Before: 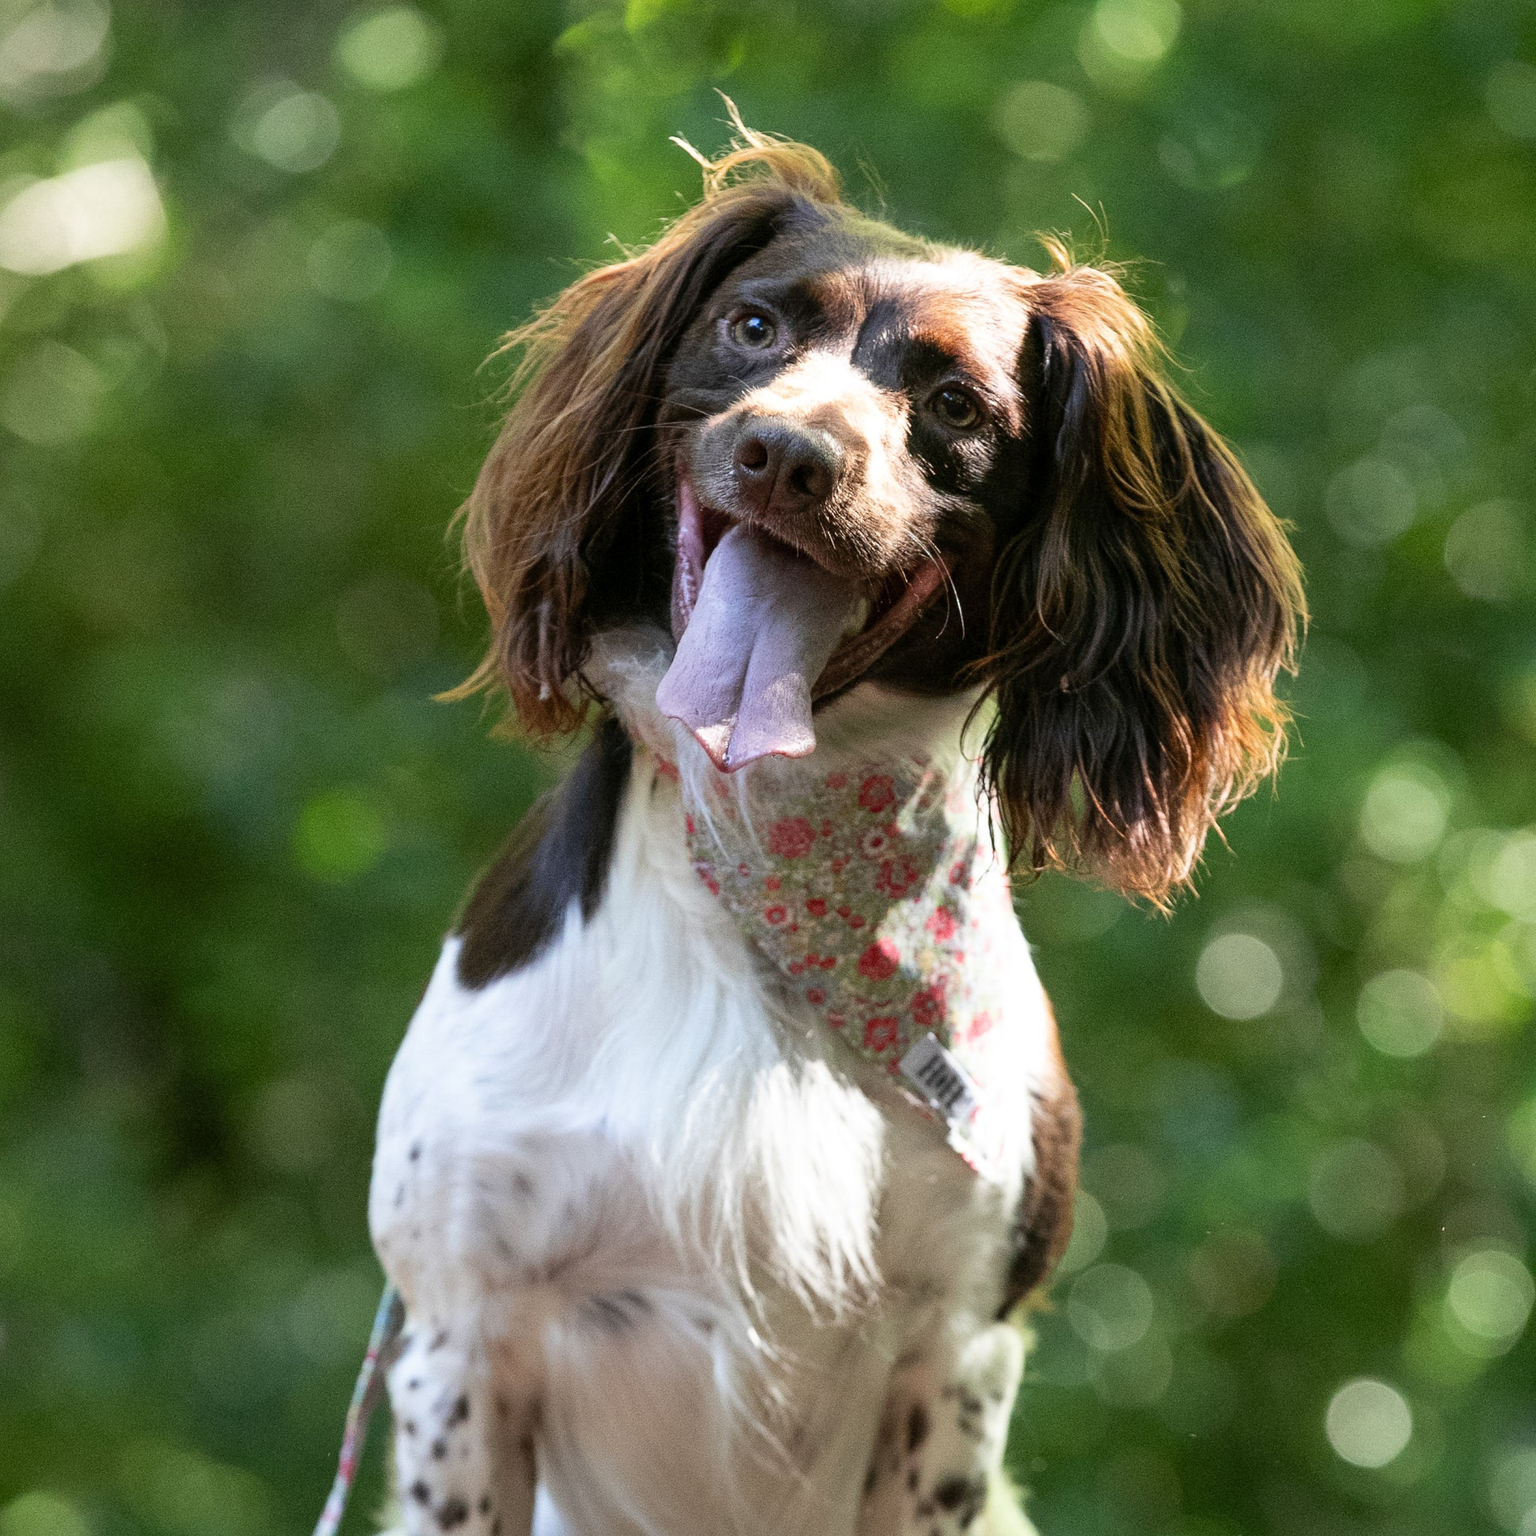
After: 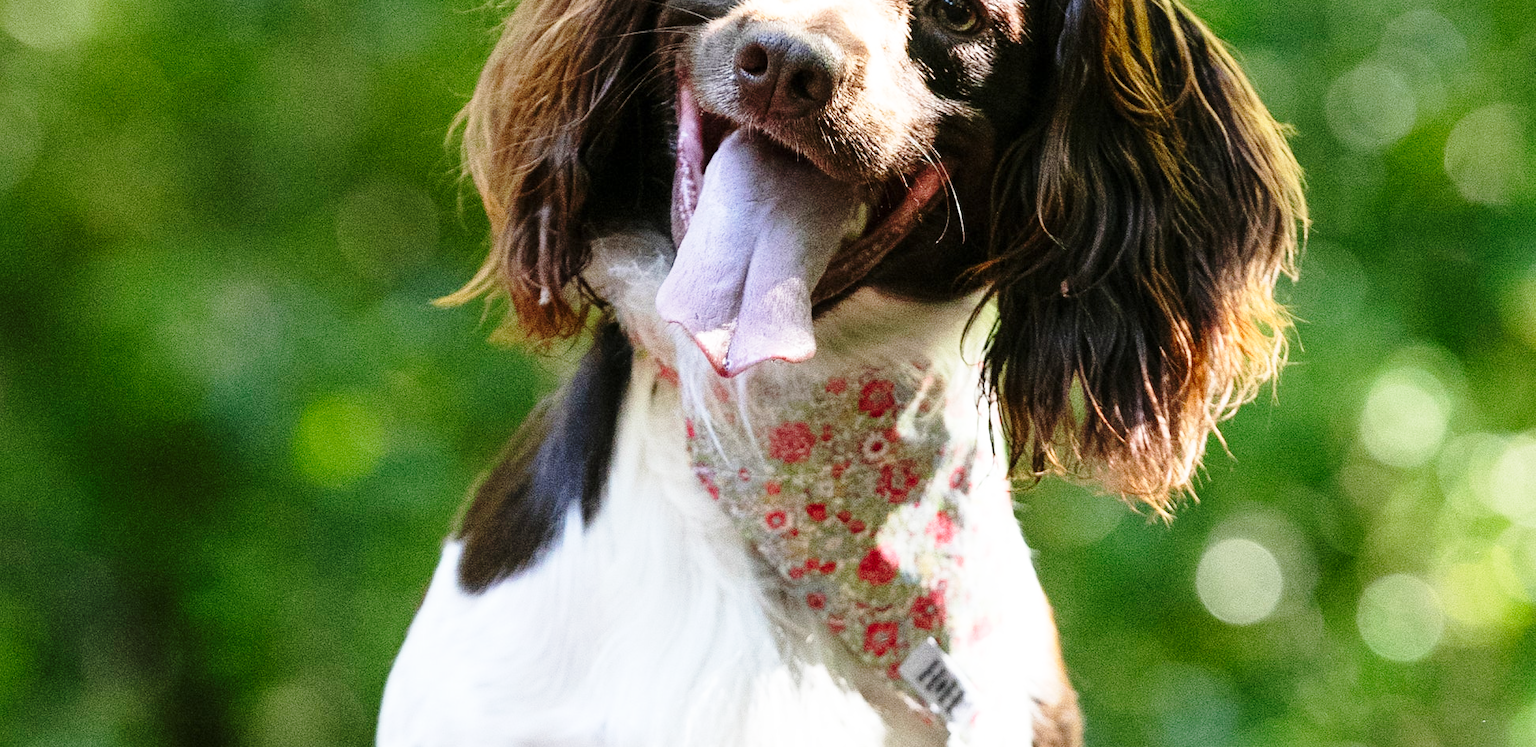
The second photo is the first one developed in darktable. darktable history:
crop and rotate: top 25.795%, bottom 25.5%
base curve: curves: ch0 [(0, 0) (0.028, 0.03) (0.121, 0.232) (0.46, 0.748) (0.859, 0.968) (1, 1)], preserve colors none
